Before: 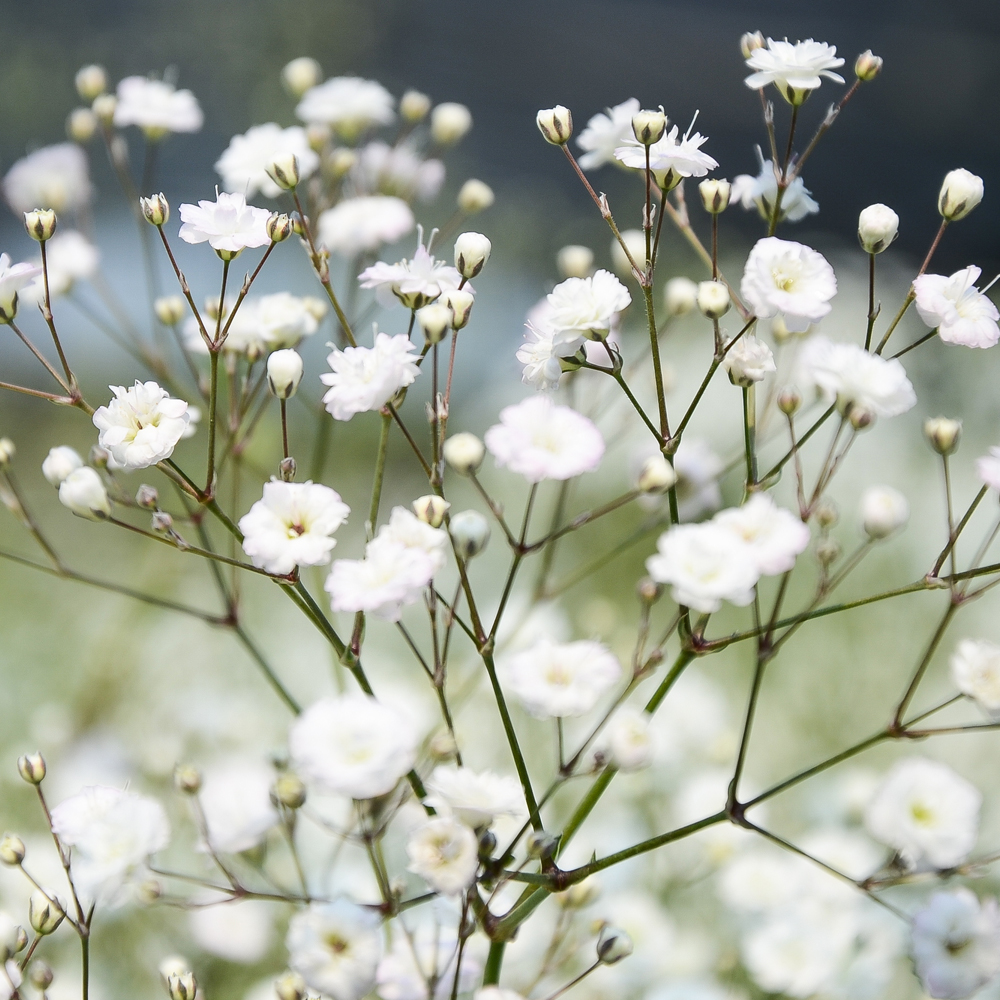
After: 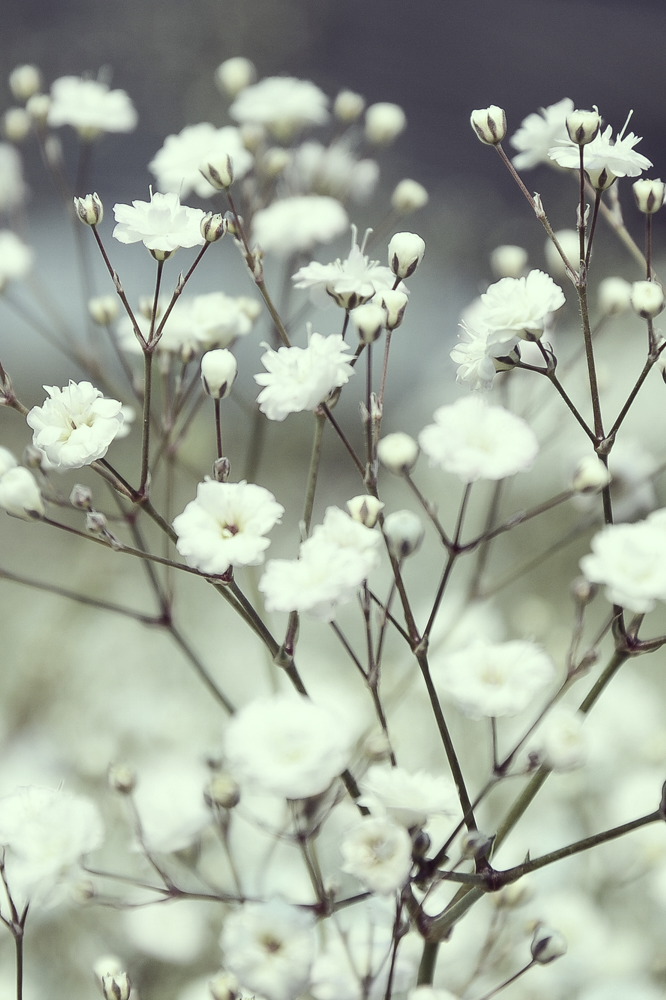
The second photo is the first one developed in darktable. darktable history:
color correction: highlights a* -20.17, highlights b* 20.27, shadows a* 20.03, shadows b* -20.46, saturation 0.43
crop and rotate: left 6.617%, right 26.717%
